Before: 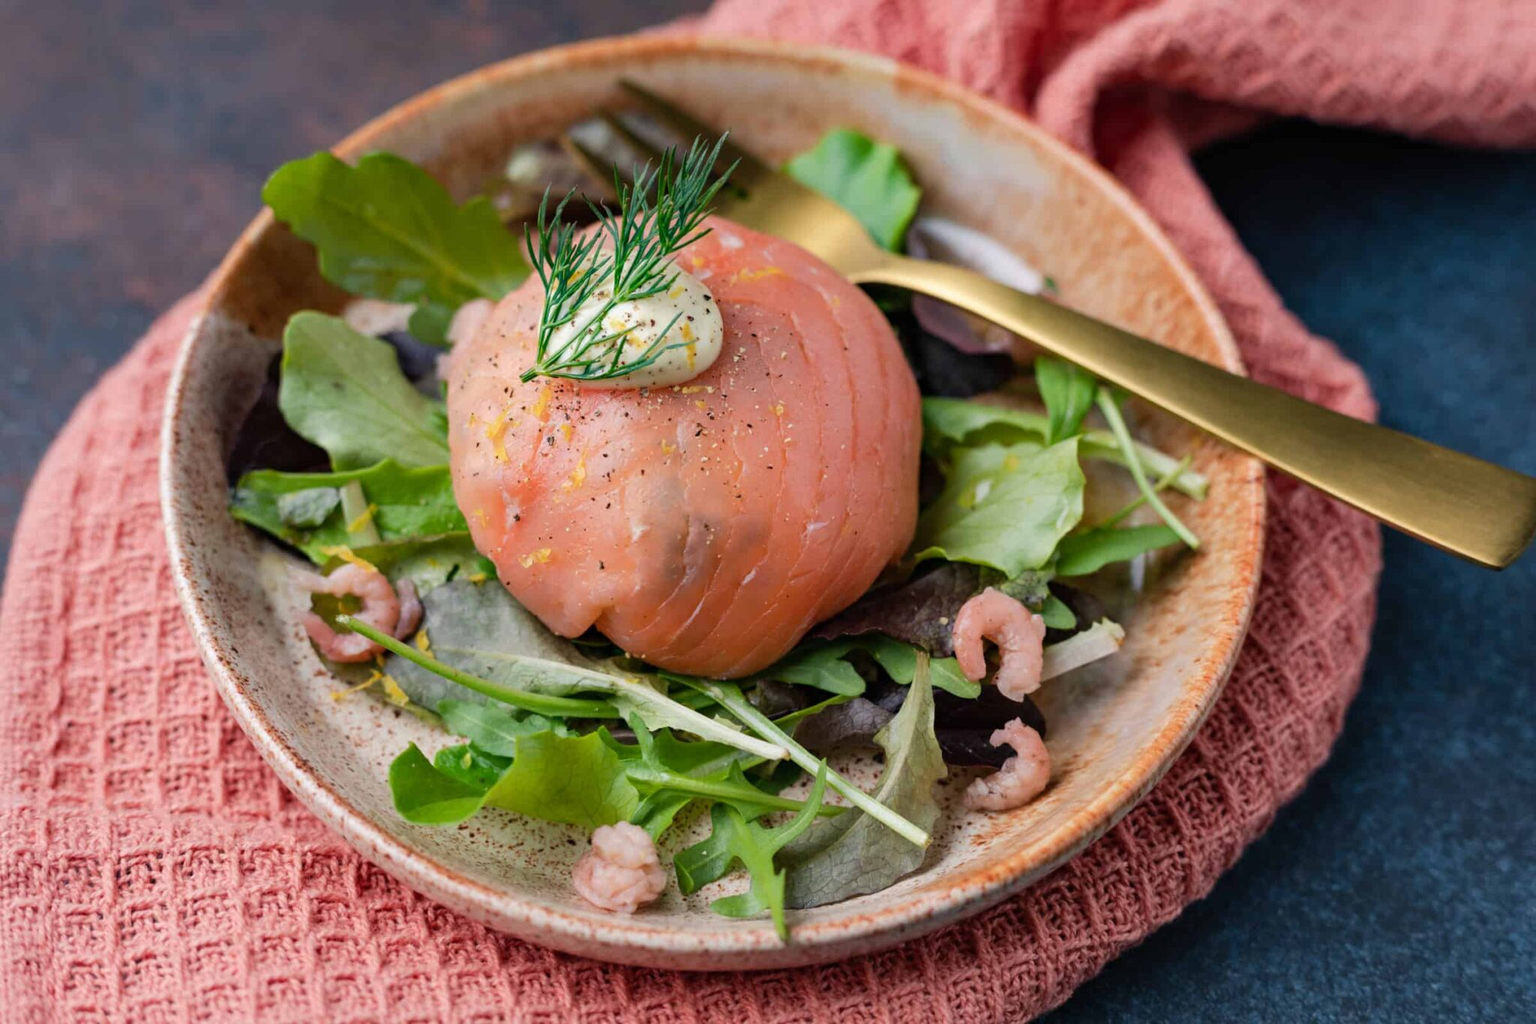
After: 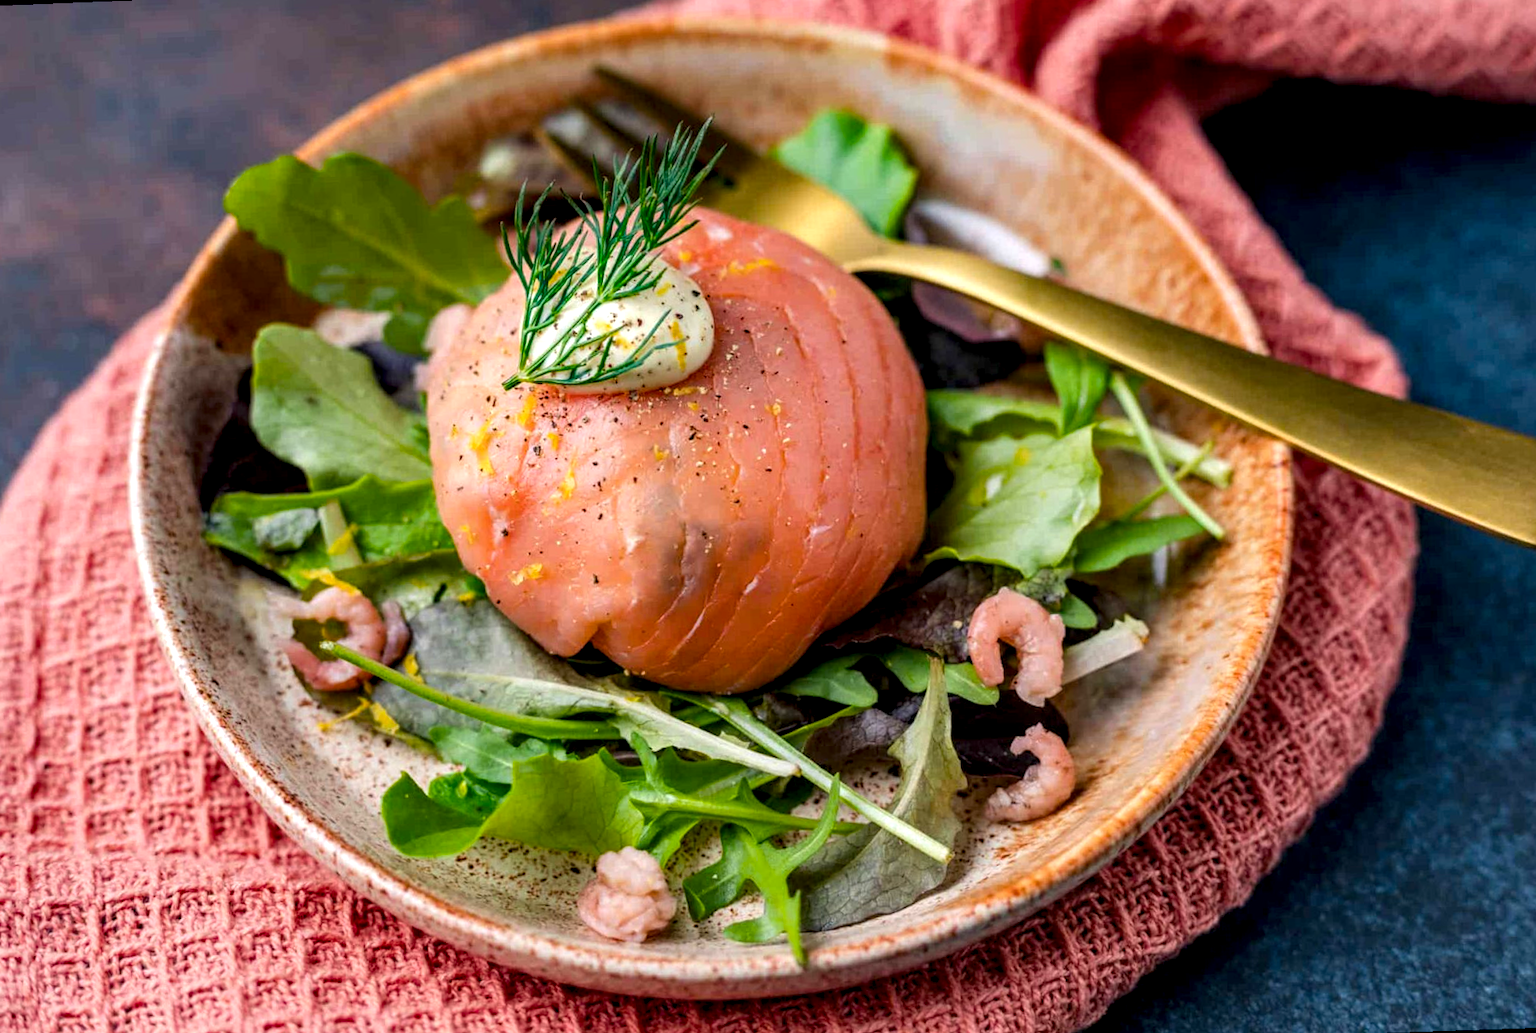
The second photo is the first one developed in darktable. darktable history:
rotate and perspective: rotation -2.12°, lens shift (vertical) 0.009, lens shift (horizontal) -0.008, automatic cropping original format, crop left 0.036, crop right 0.964, crop top 0.05, crop bottom 0.959
exposure: exposure 0.081 EV, compensate highlight preservation false
local contrast: detail 150%
color balance rgb: linear chroma grading › global chroma 8.33%, perceptual saturation grading › global saturation 18.52%, global vibrance 7.87%
